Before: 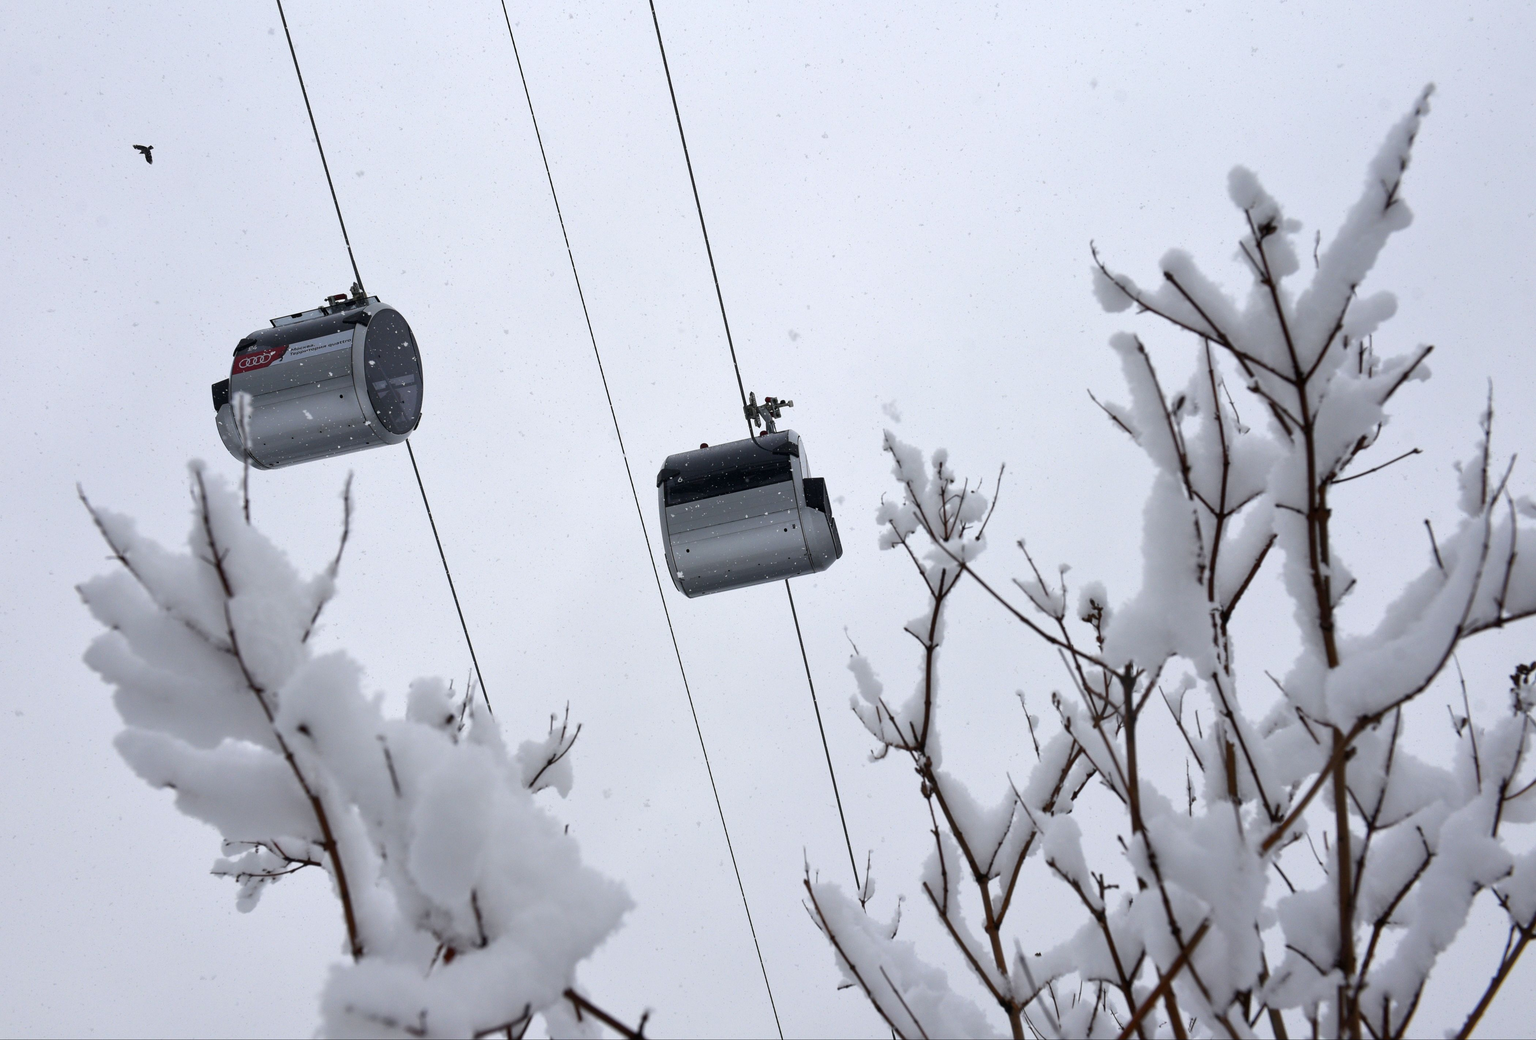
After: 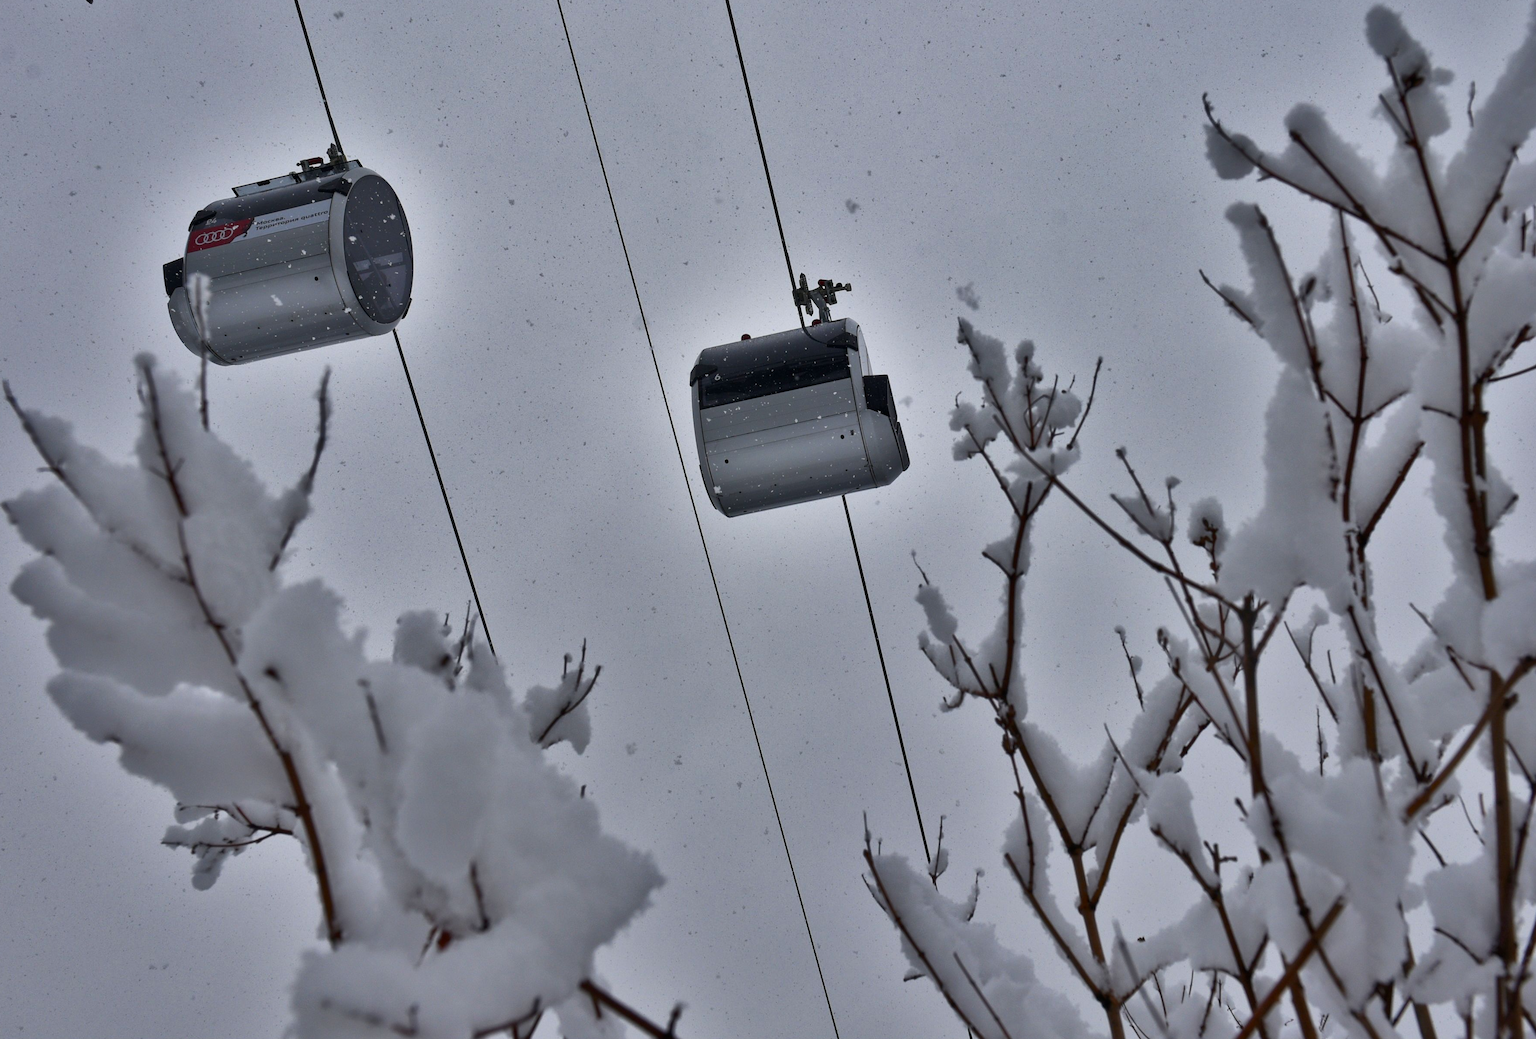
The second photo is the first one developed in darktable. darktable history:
crop and rotate: left 4.842%, top 15.51%, right 10.668%
shadows and highlights: shadows 80.73, white point adjustment -9.07, highlights -61.46, soften with gaussian
